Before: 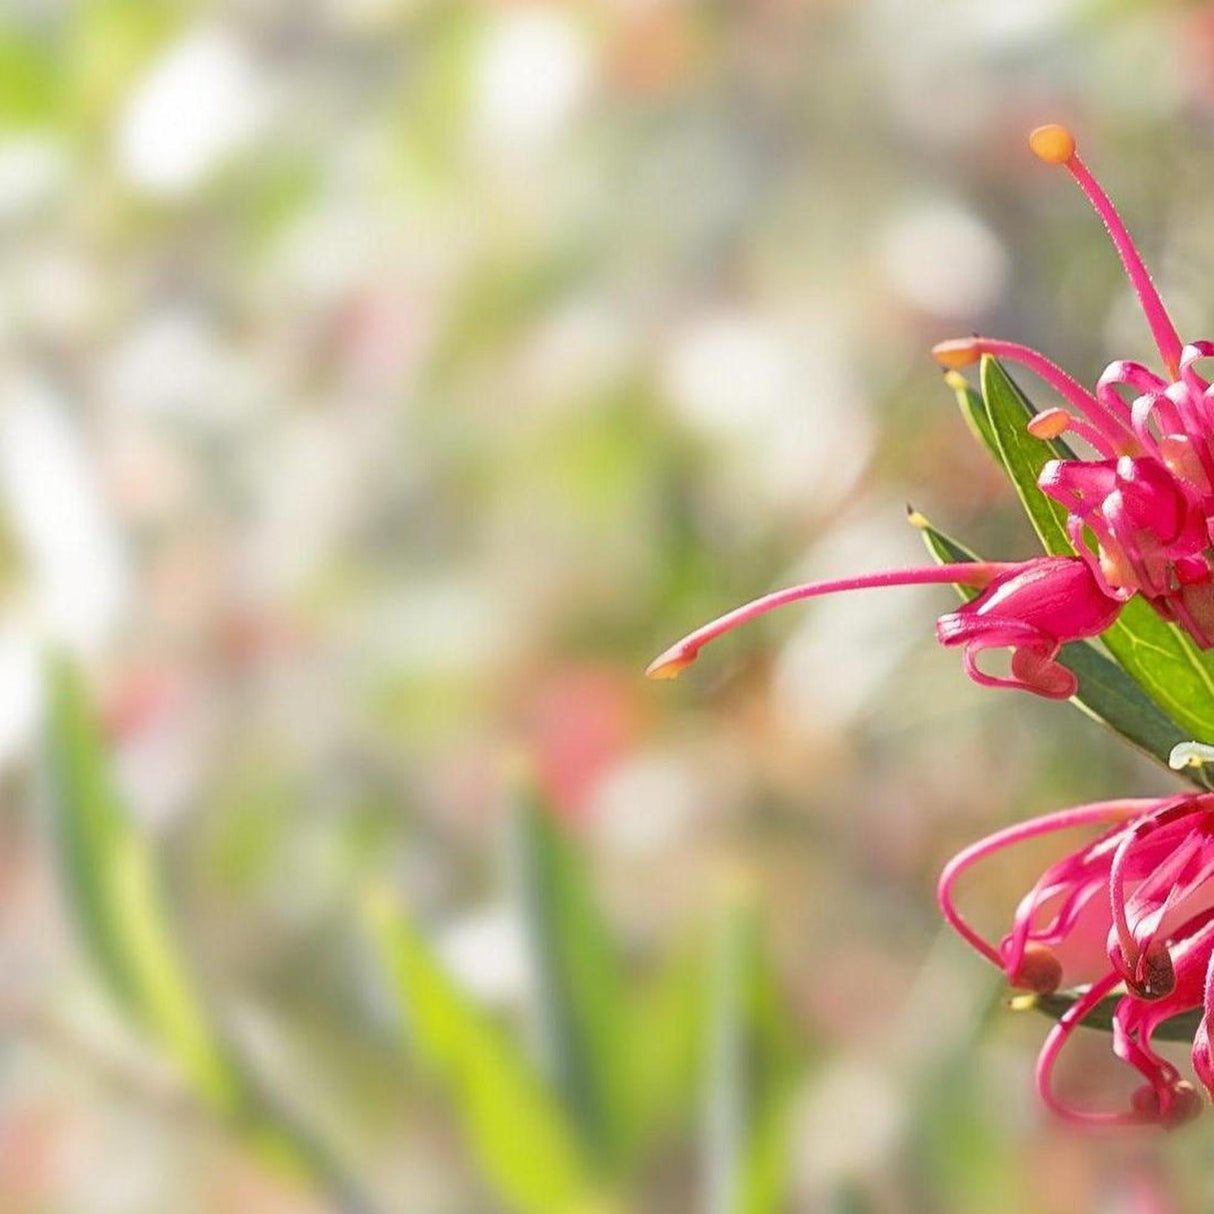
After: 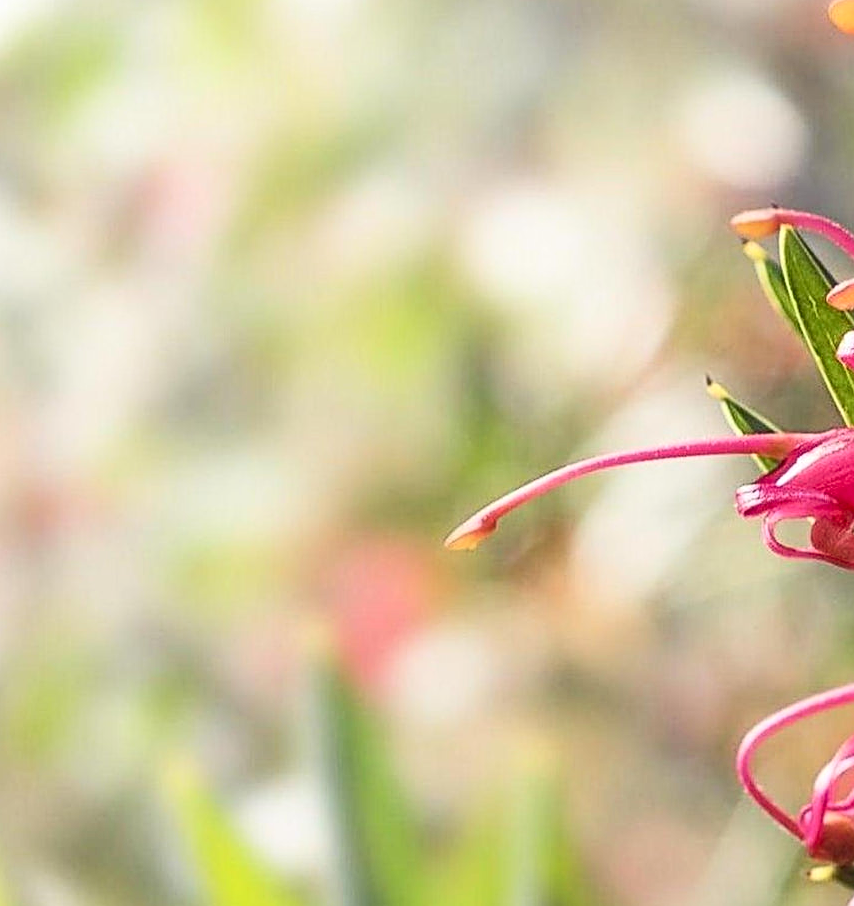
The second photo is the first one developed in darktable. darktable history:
crop and rotate: left 16.631%, top 10.693%, right 13.016%, bottom 14.623%
contrast brightness saturation: contrast 0.221
sharpen: on, module defaults
